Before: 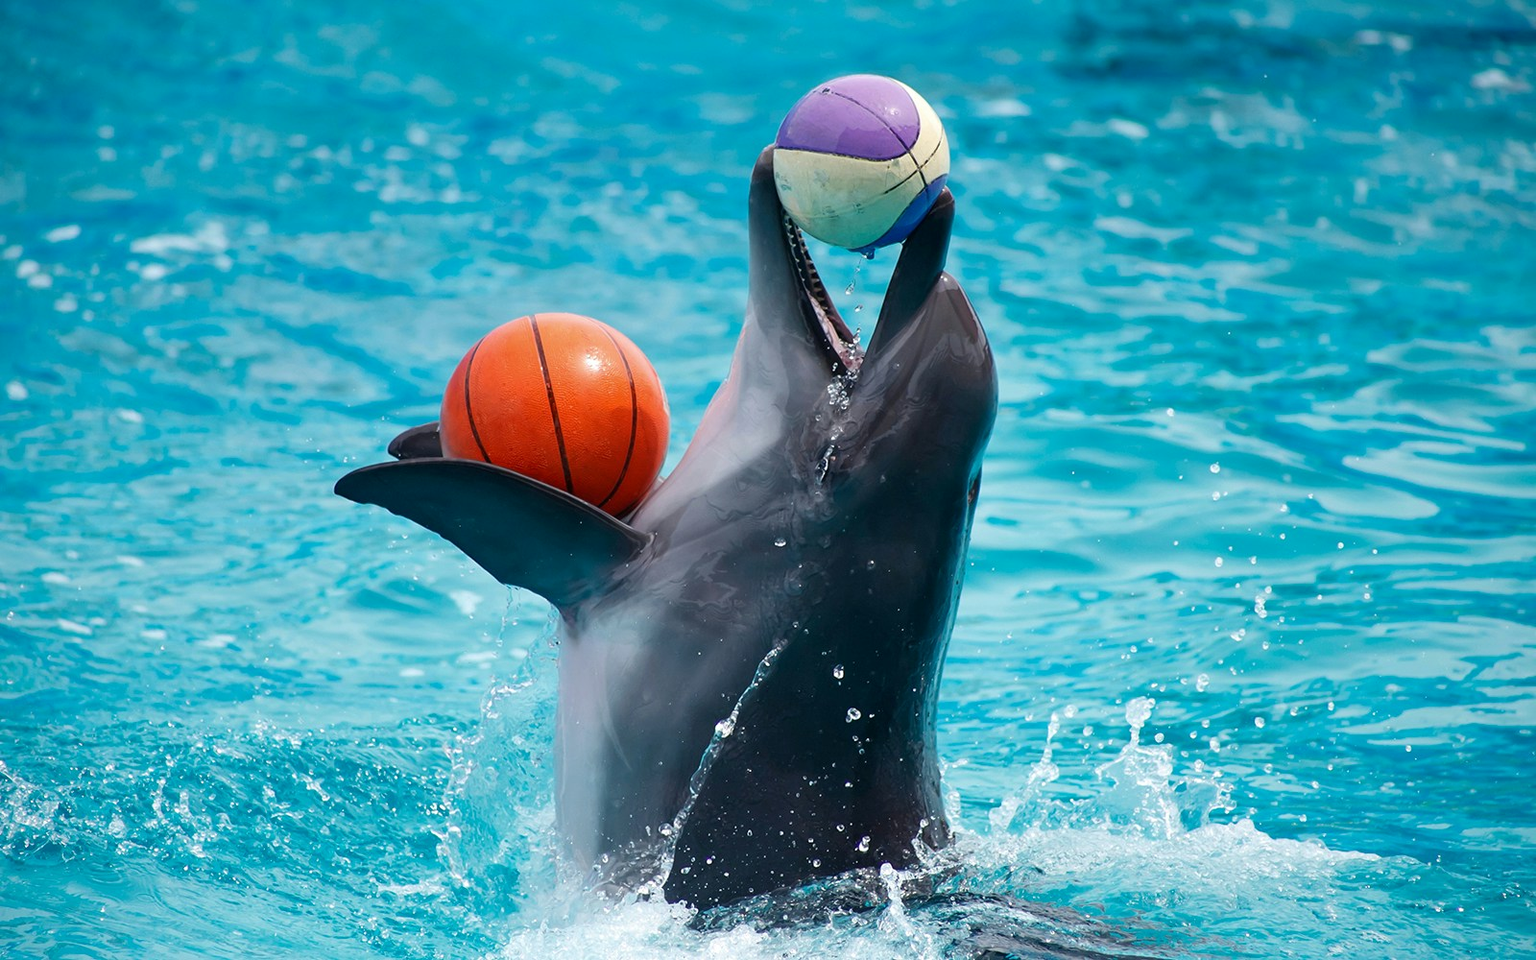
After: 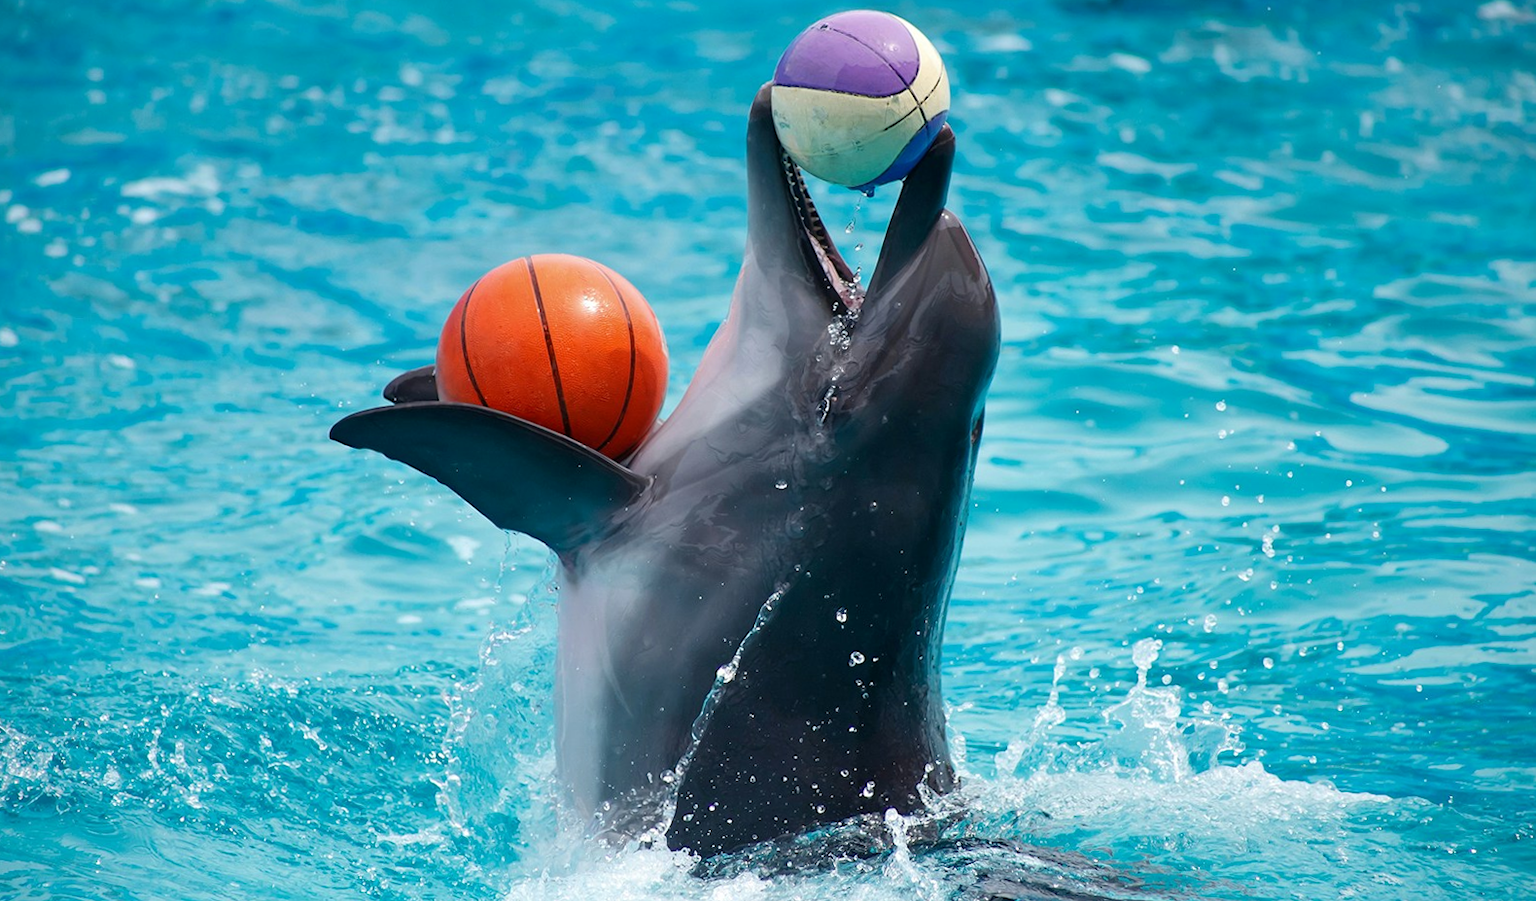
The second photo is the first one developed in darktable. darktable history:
rotate and perspective: rotation -0.45°, automatic cropping original format, crop left 0.008, crop right 0.992, crop top 0.012, crop bottom 0.988
crop and rotate: top 6.25%
